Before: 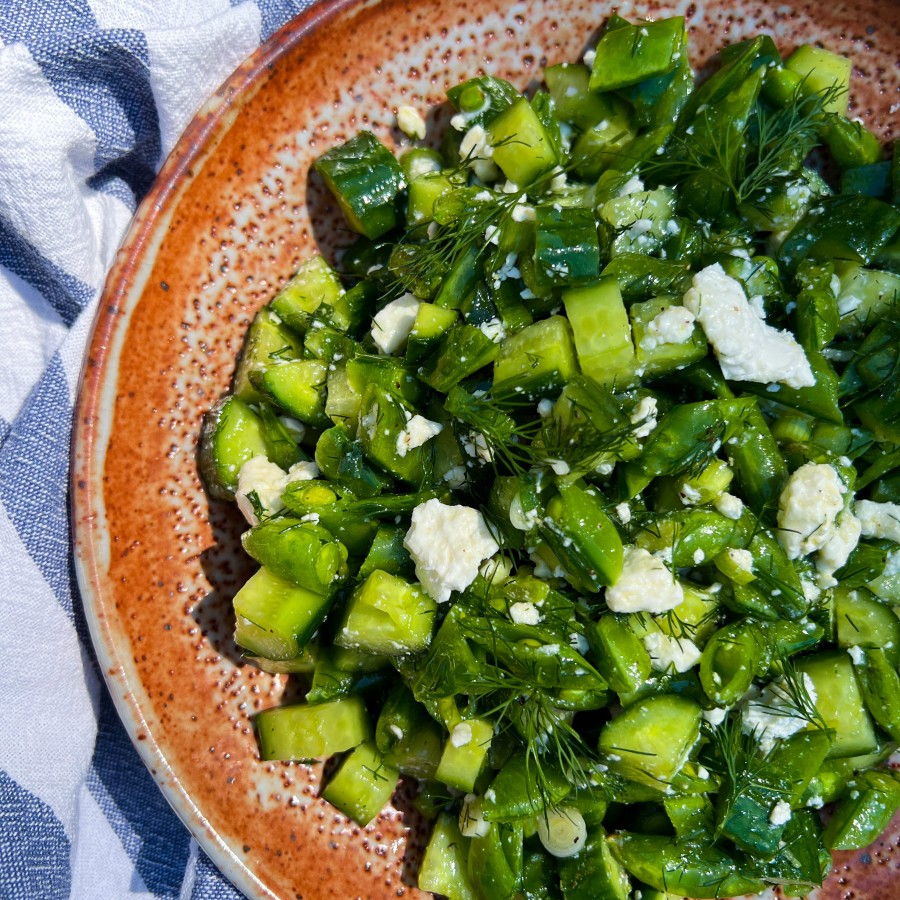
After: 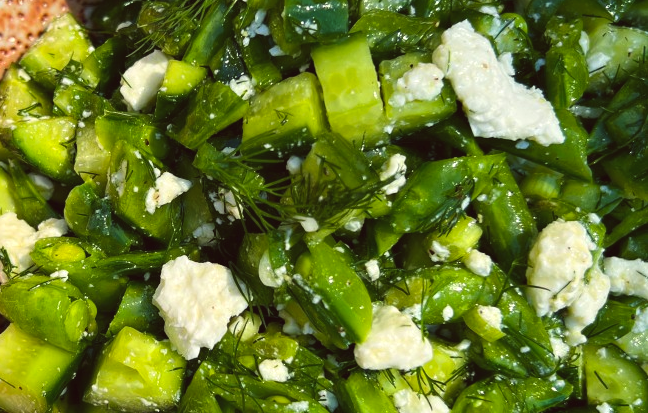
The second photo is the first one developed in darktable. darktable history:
crop and rotate: left 27.938%, top 27.046%, bottom 27.046%
color balance: lift [1.005, 1.002, 0.998, 0.998], gamma [1, 1.021, 1.02, 0.979], gain [0.923, 1.066, 1.056, 0.934]
exposure: exposure 0.29 EV, compensate highlight preservation false
tone equalizer: on, module defaults
